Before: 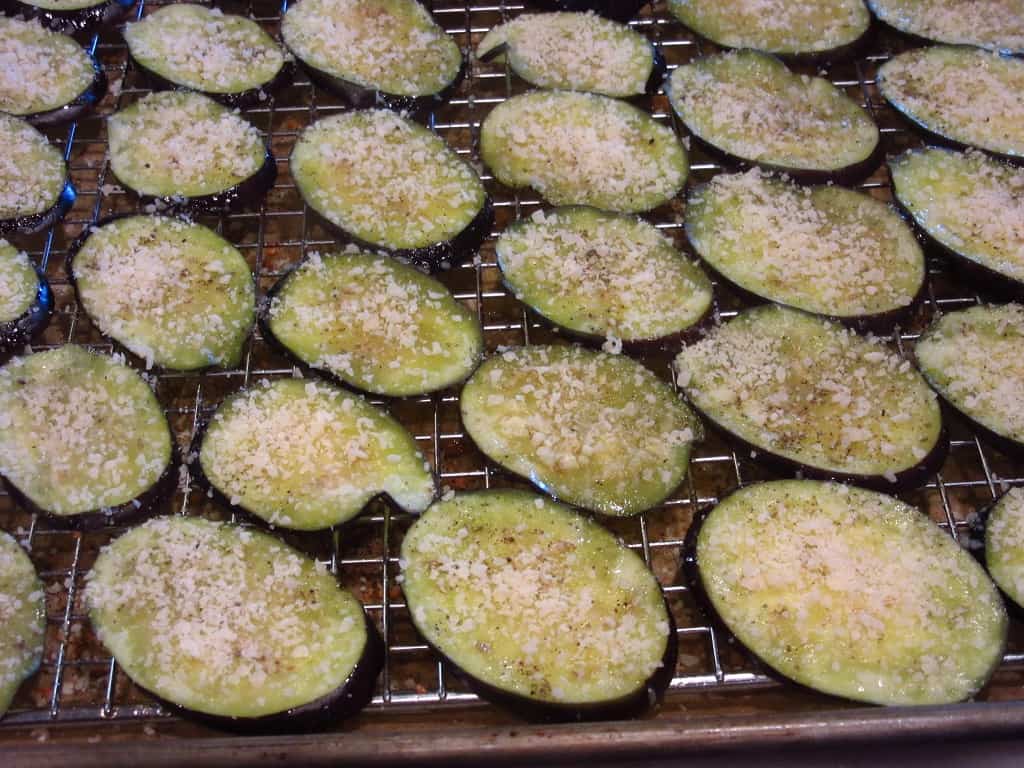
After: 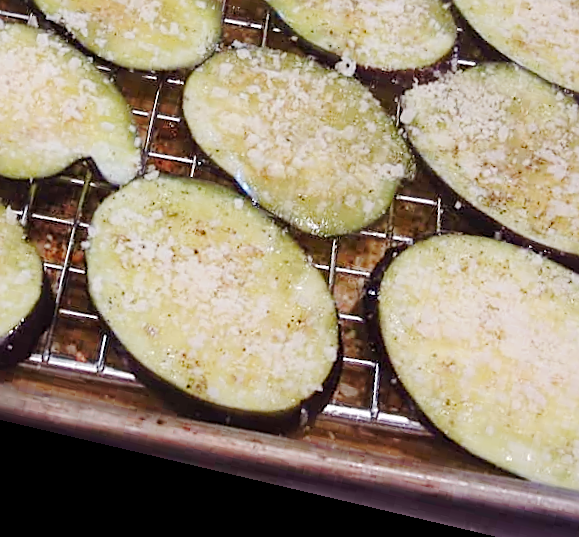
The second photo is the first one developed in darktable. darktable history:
rotate and perspective: rotation 13.27°, automatic cropping off
sharpen: on, module defaults
crop: left 29.672%, top 41.786%, right 20.851%, bottom 3.487%
tone curve: curves: ch0 [(0, 0) (0.003, 0.021) (0.011, 0.033) (0.025, 0.059) (0.044, 0.097) (0.069, 0.141) (0.1, 0.186) (0.136, 0.237) (0.177, 0.298) (0.224, 0.378) (0.277, 0.47) (0.335, 0.542) (0.399, 0.605) (0.468, 0.678) (0.543, 0.724) (0.623, 0.787) (0.709, 0.829) (0.801, 0.875) (0.898, 0.912) (1, 1)], preserve colors none
